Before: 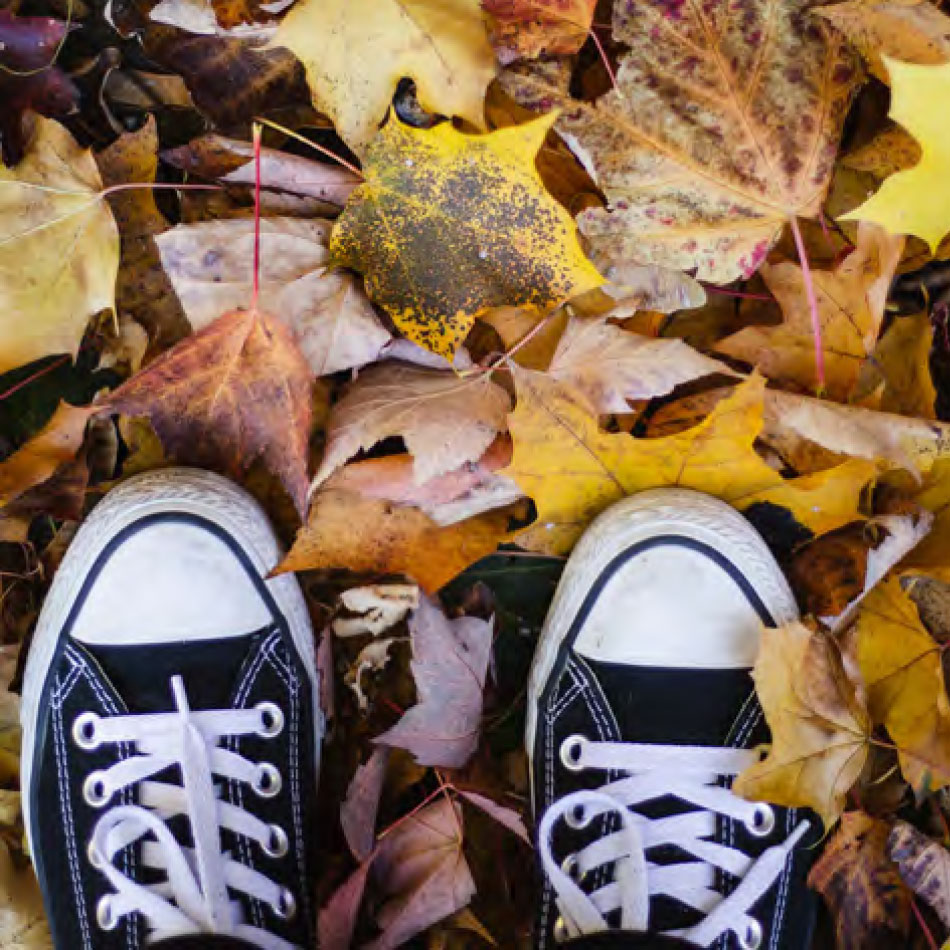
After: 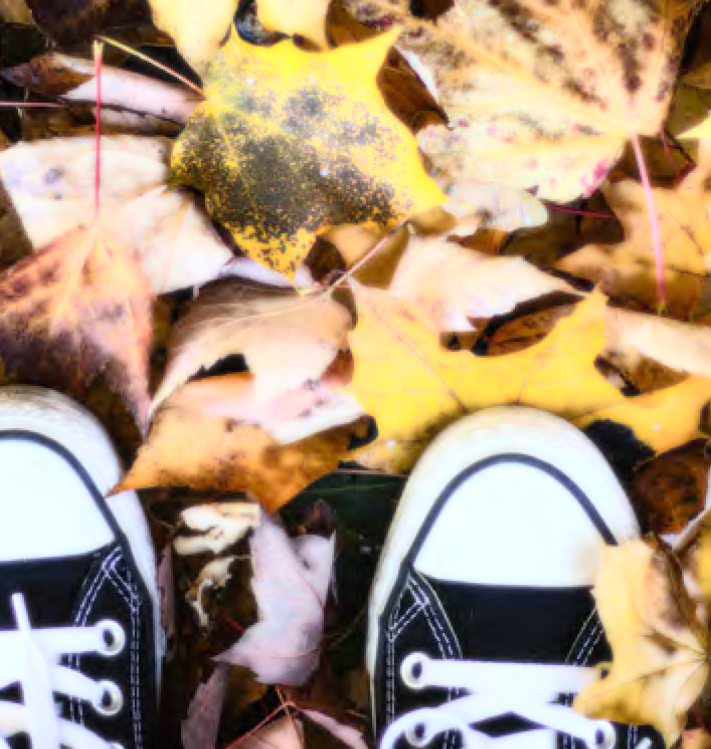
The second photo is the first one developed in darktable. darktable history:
crop: left 16.768%, top 8.653%, right 8.362%, bottom 12.485%
color calibration: illuminant Planckian (black body), x 0.351, y 0.352, temperature 4794.27 K
bloom: size 0%, threshold 54.82%, strength 8.31%
